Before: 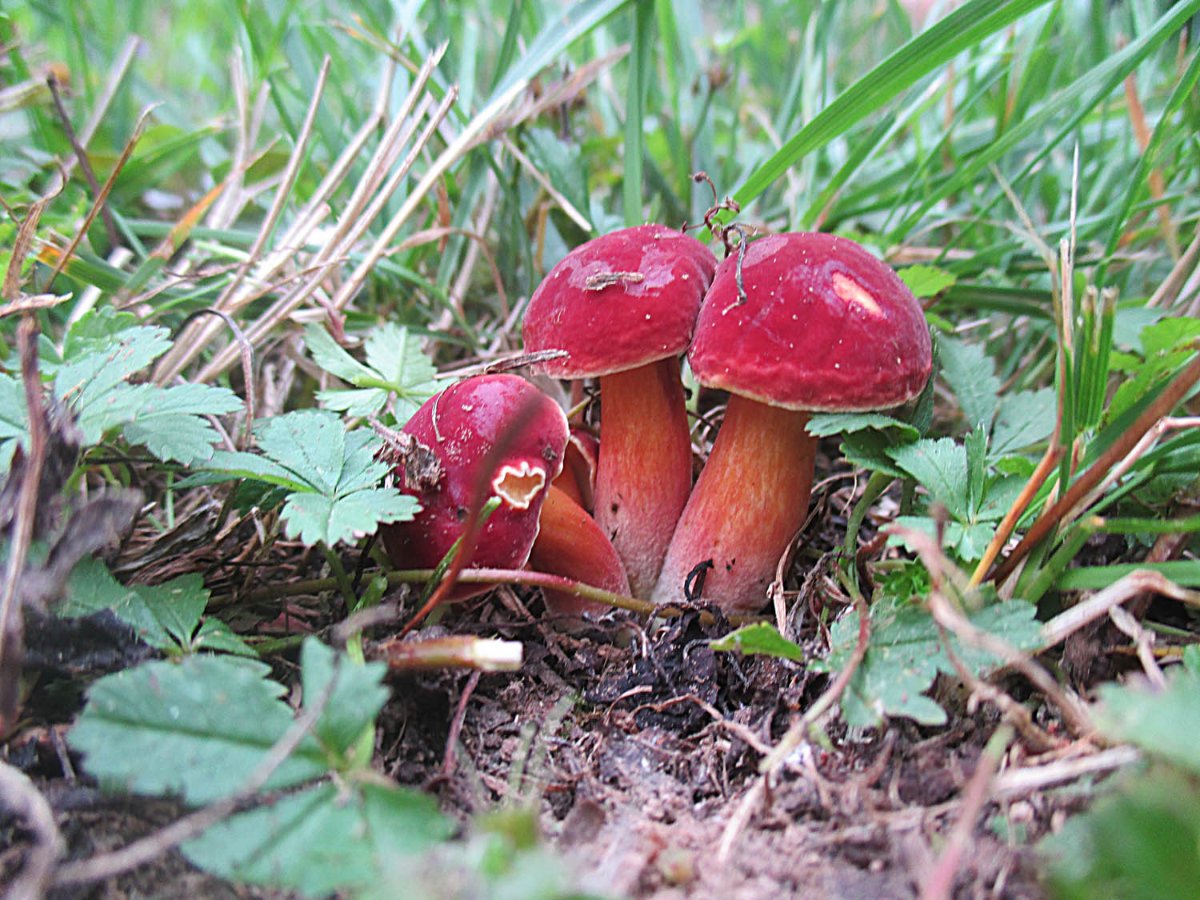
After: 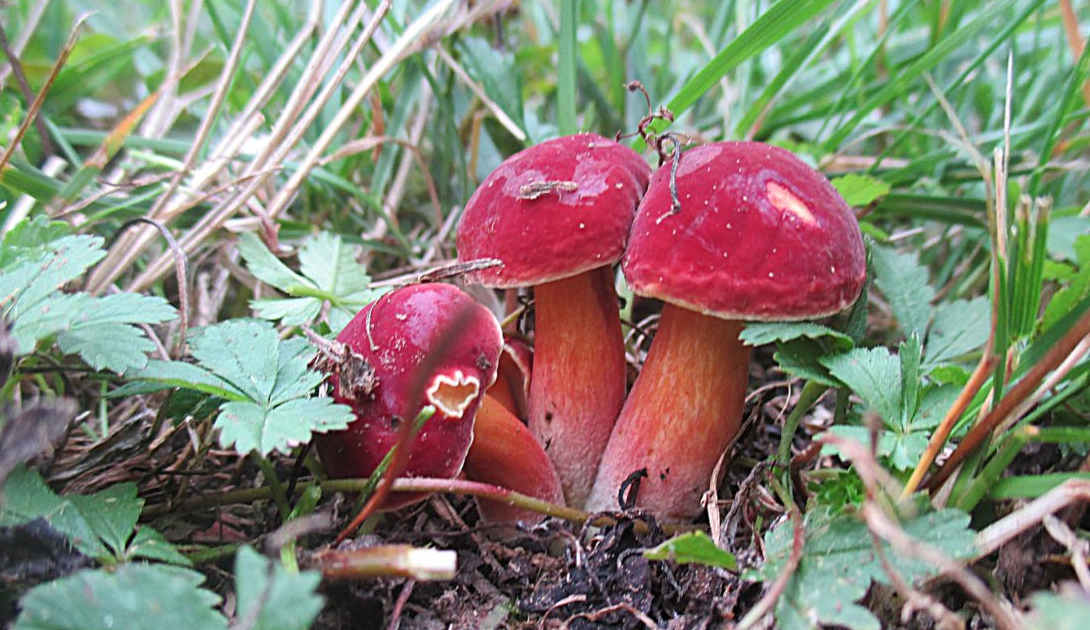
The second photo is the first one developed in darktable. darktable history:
crop: left 5.531%, top 10.199%, right 3.57%, bottom 19.178%
